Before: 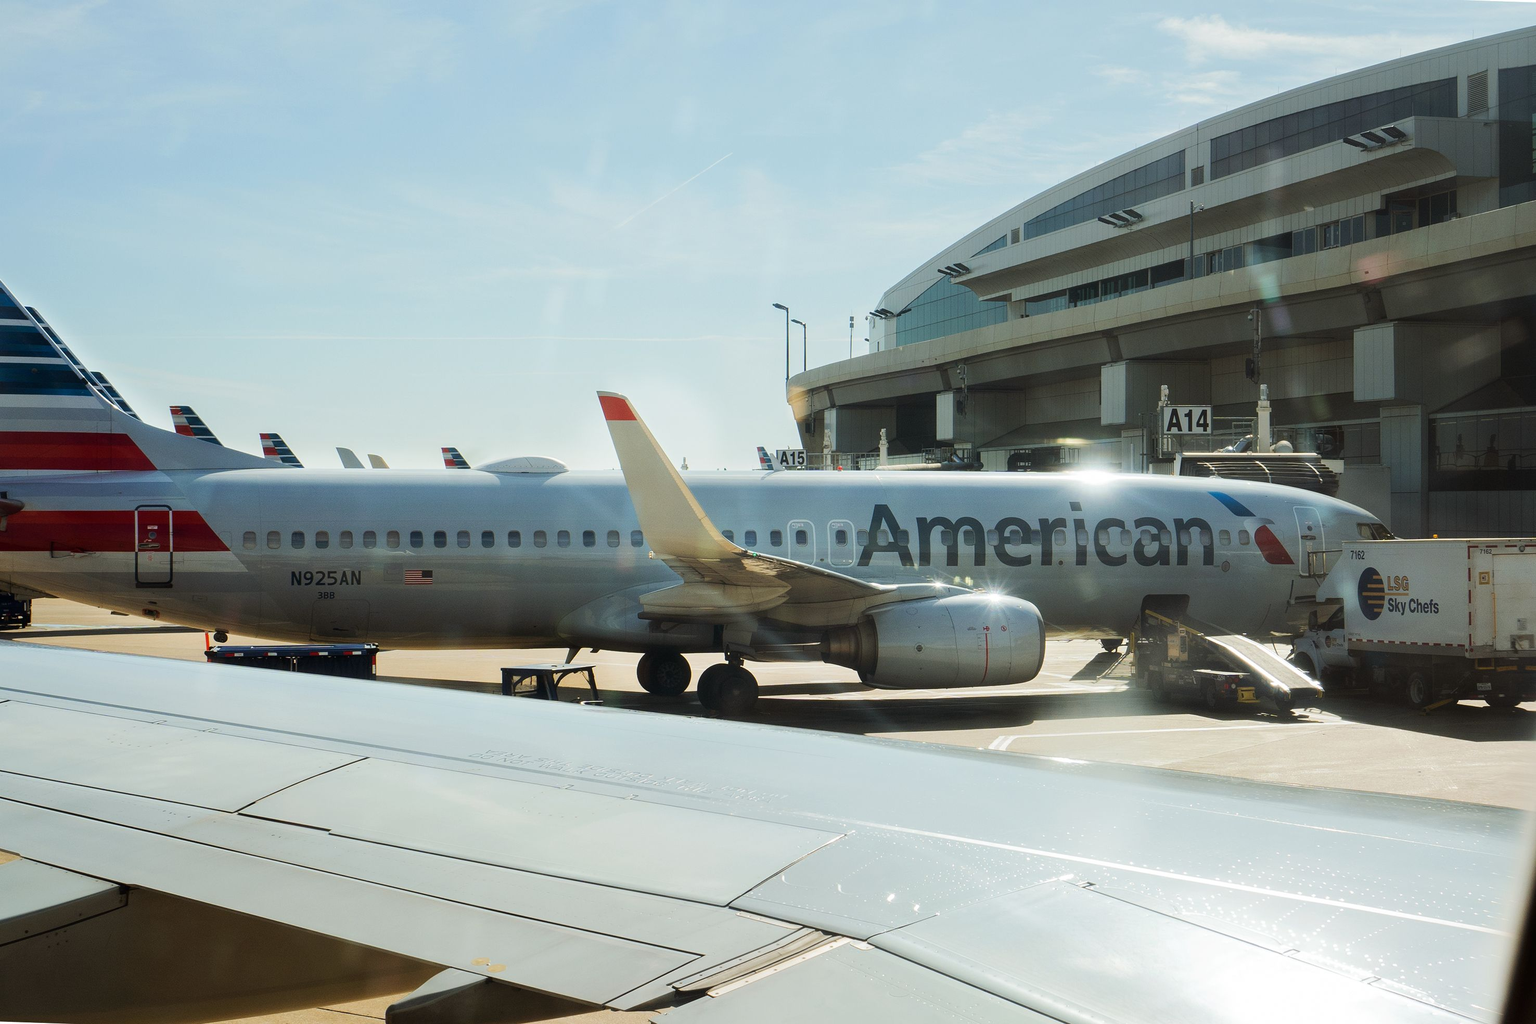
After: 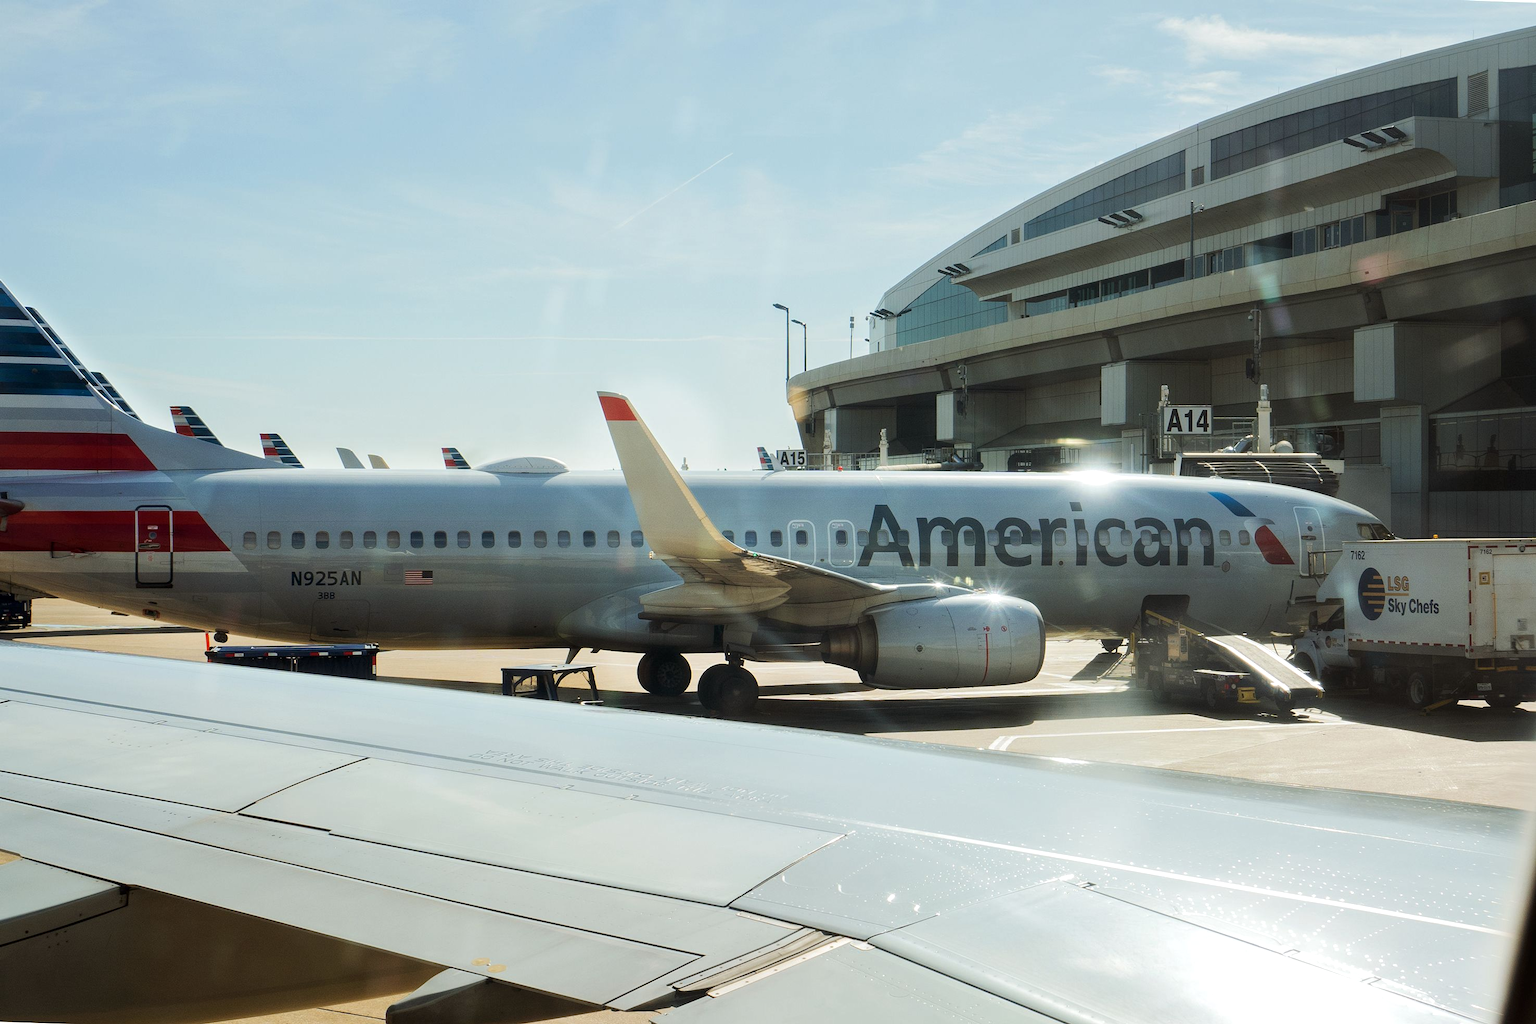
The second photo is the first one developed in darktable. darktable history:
local contrast: highlights 106%, shadows 97%, detail 120%, midtone range 0.2
